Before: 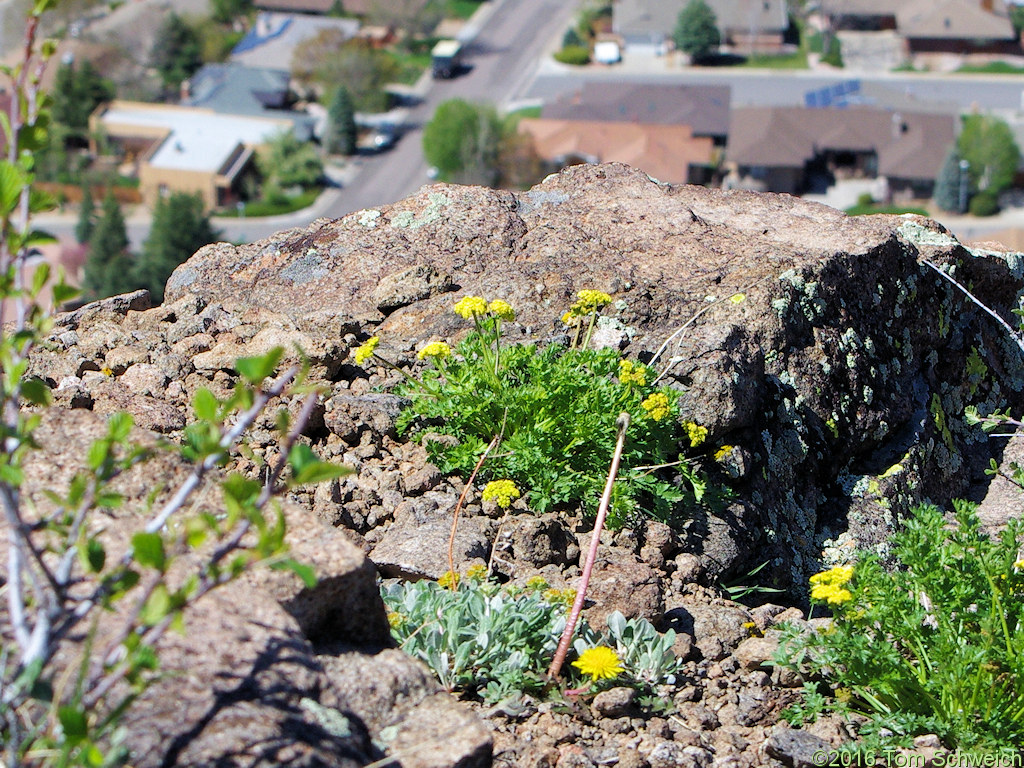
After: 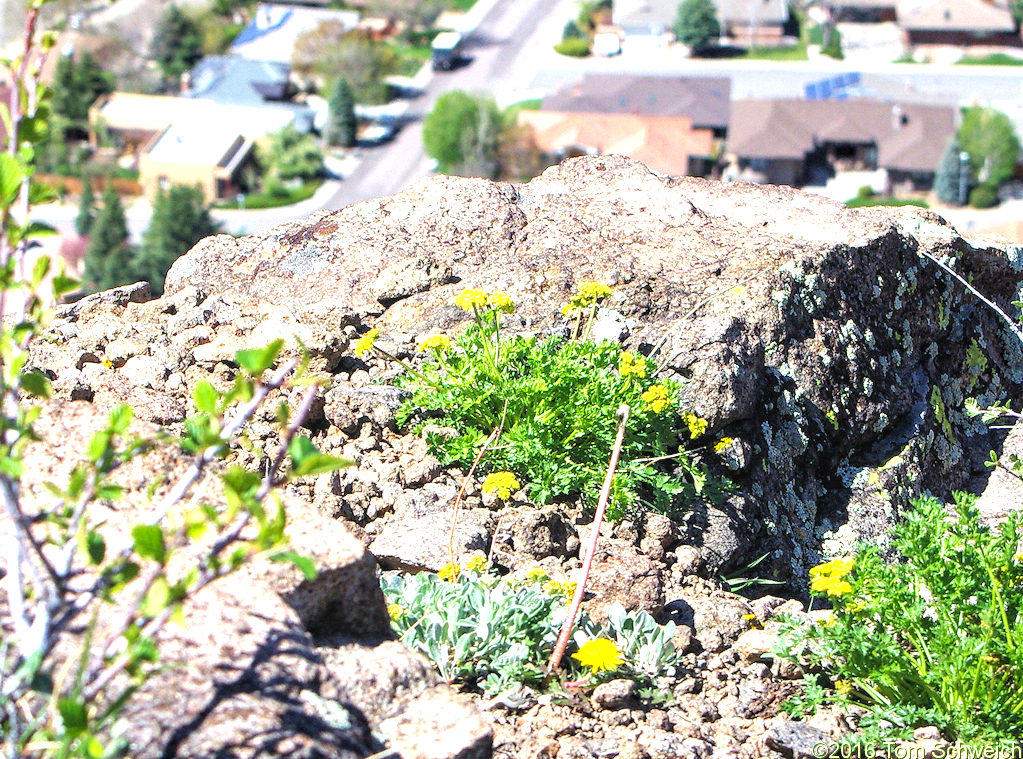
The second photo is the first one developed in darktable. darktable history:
local contrast: on, module defaults
crop: top 1.049%, right 0.001%
exposure: exposure 1.137 EV, compensate highlight preservation false
